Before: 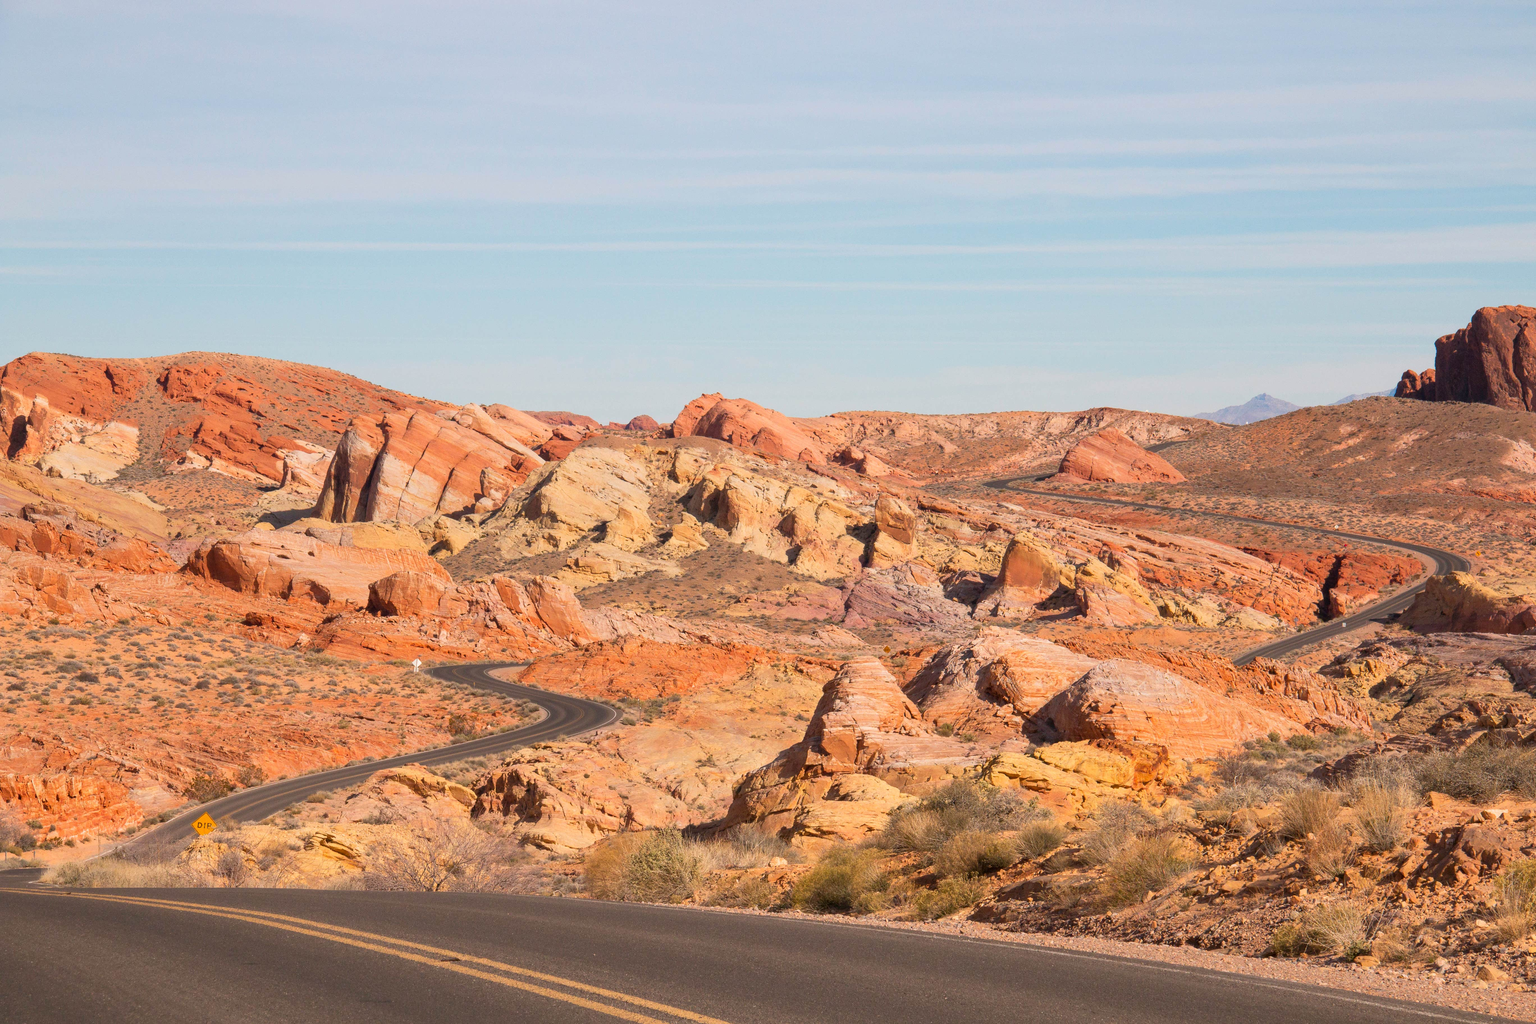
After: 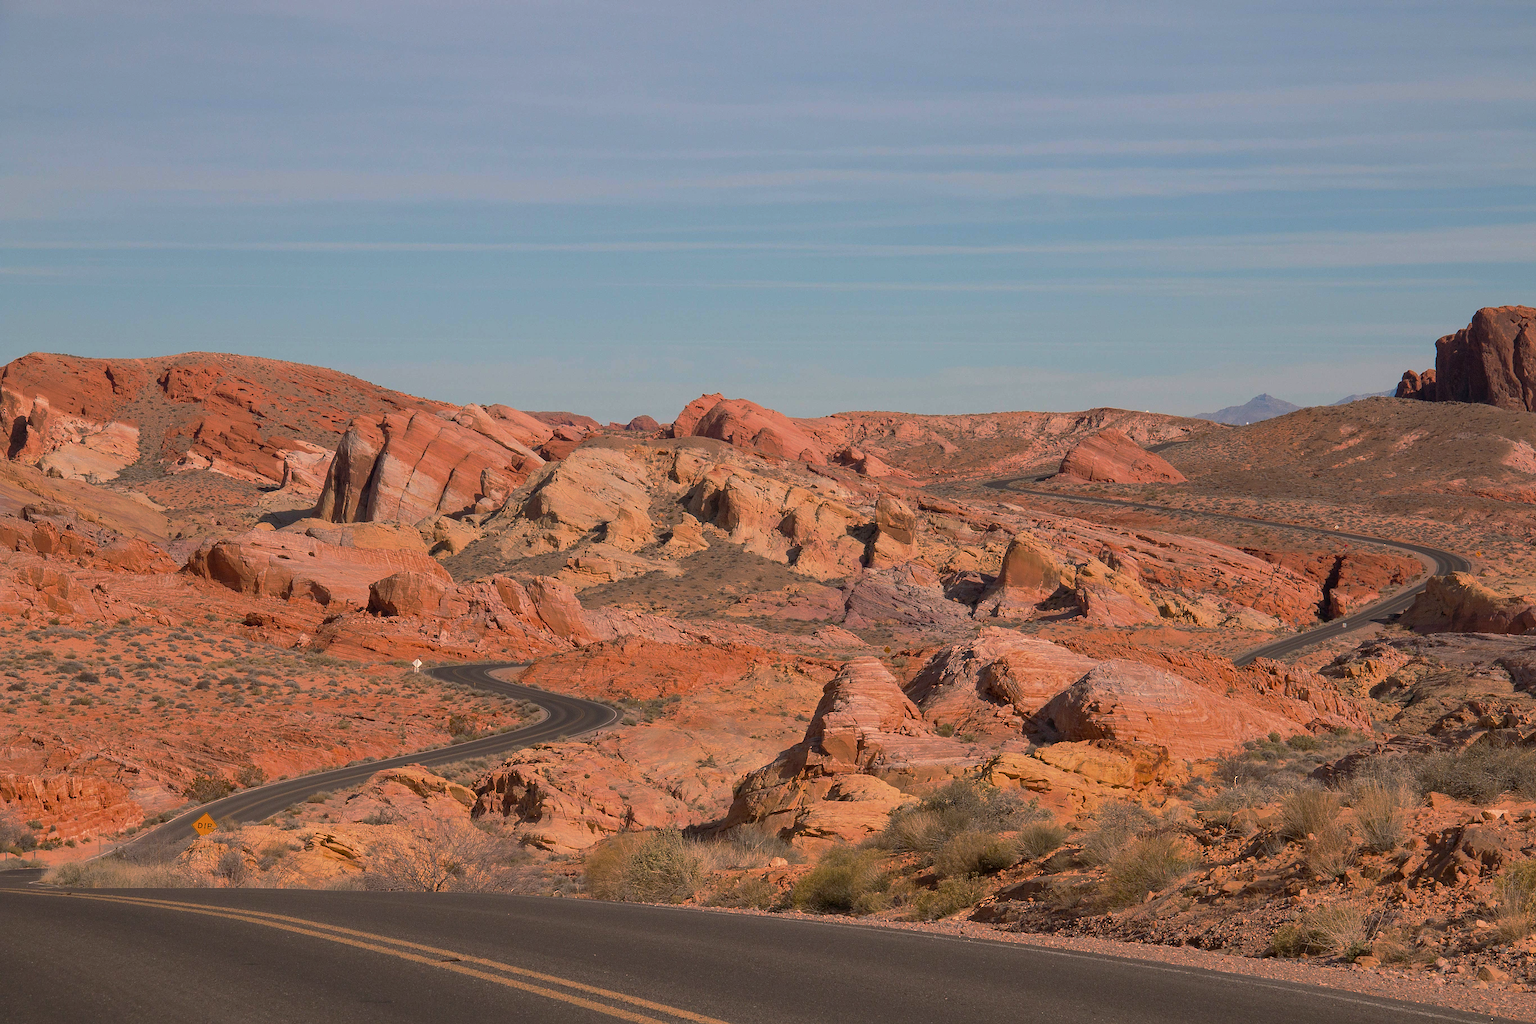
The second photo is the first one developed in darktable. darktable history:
sharpen: on, module defaults
base curve: curves: ch0 [(0, 0) (0.826, 0.587) (1, 1)], preserve colors none
